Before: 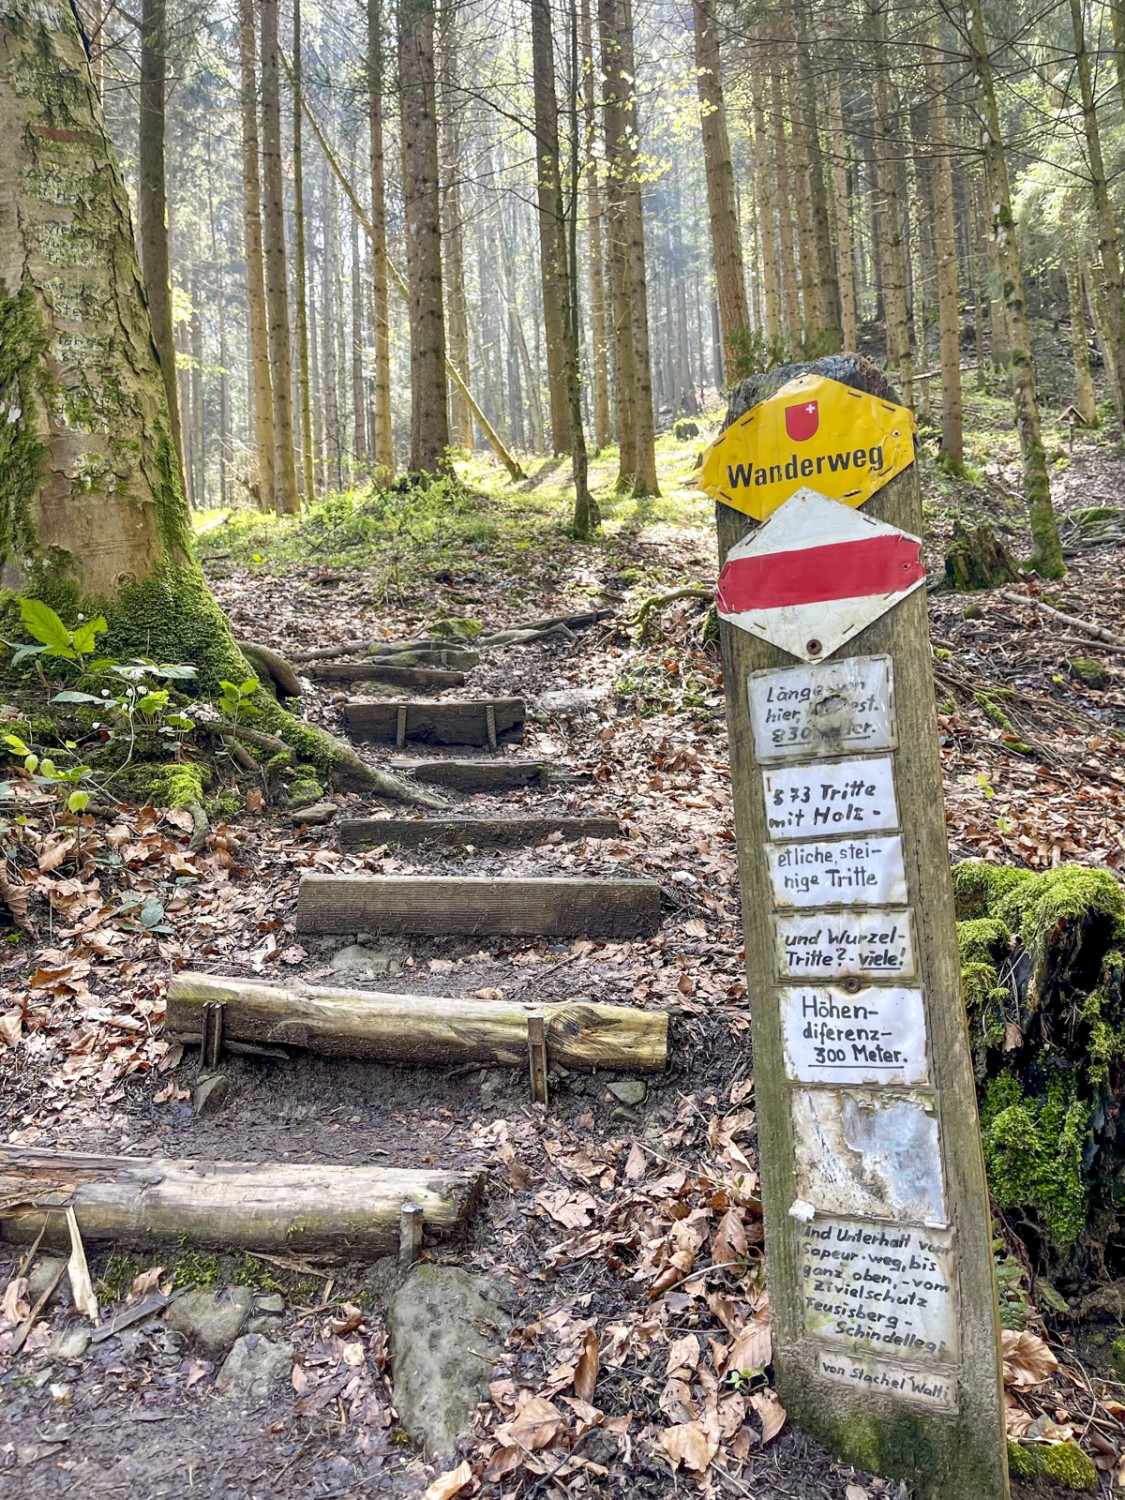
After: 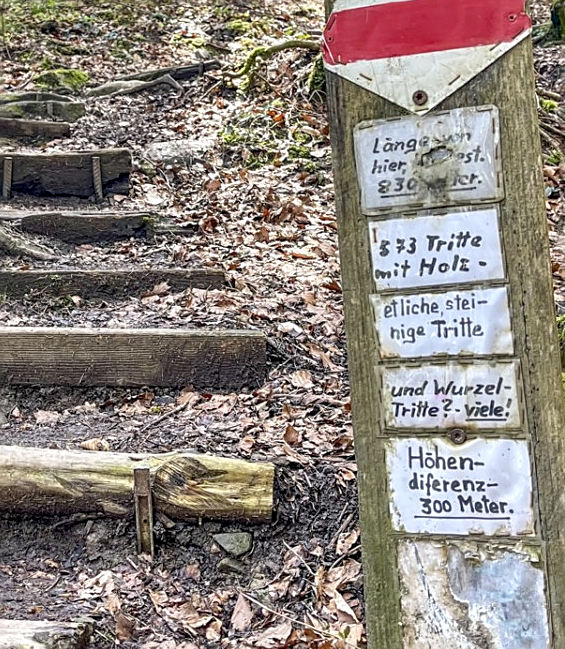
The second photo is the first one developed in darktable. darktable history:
local contrast: on, module defaults
sharpen: on, module defaults
crop: left 35.03%, top 36.625%, right 14.663%, bottom 20.057%
